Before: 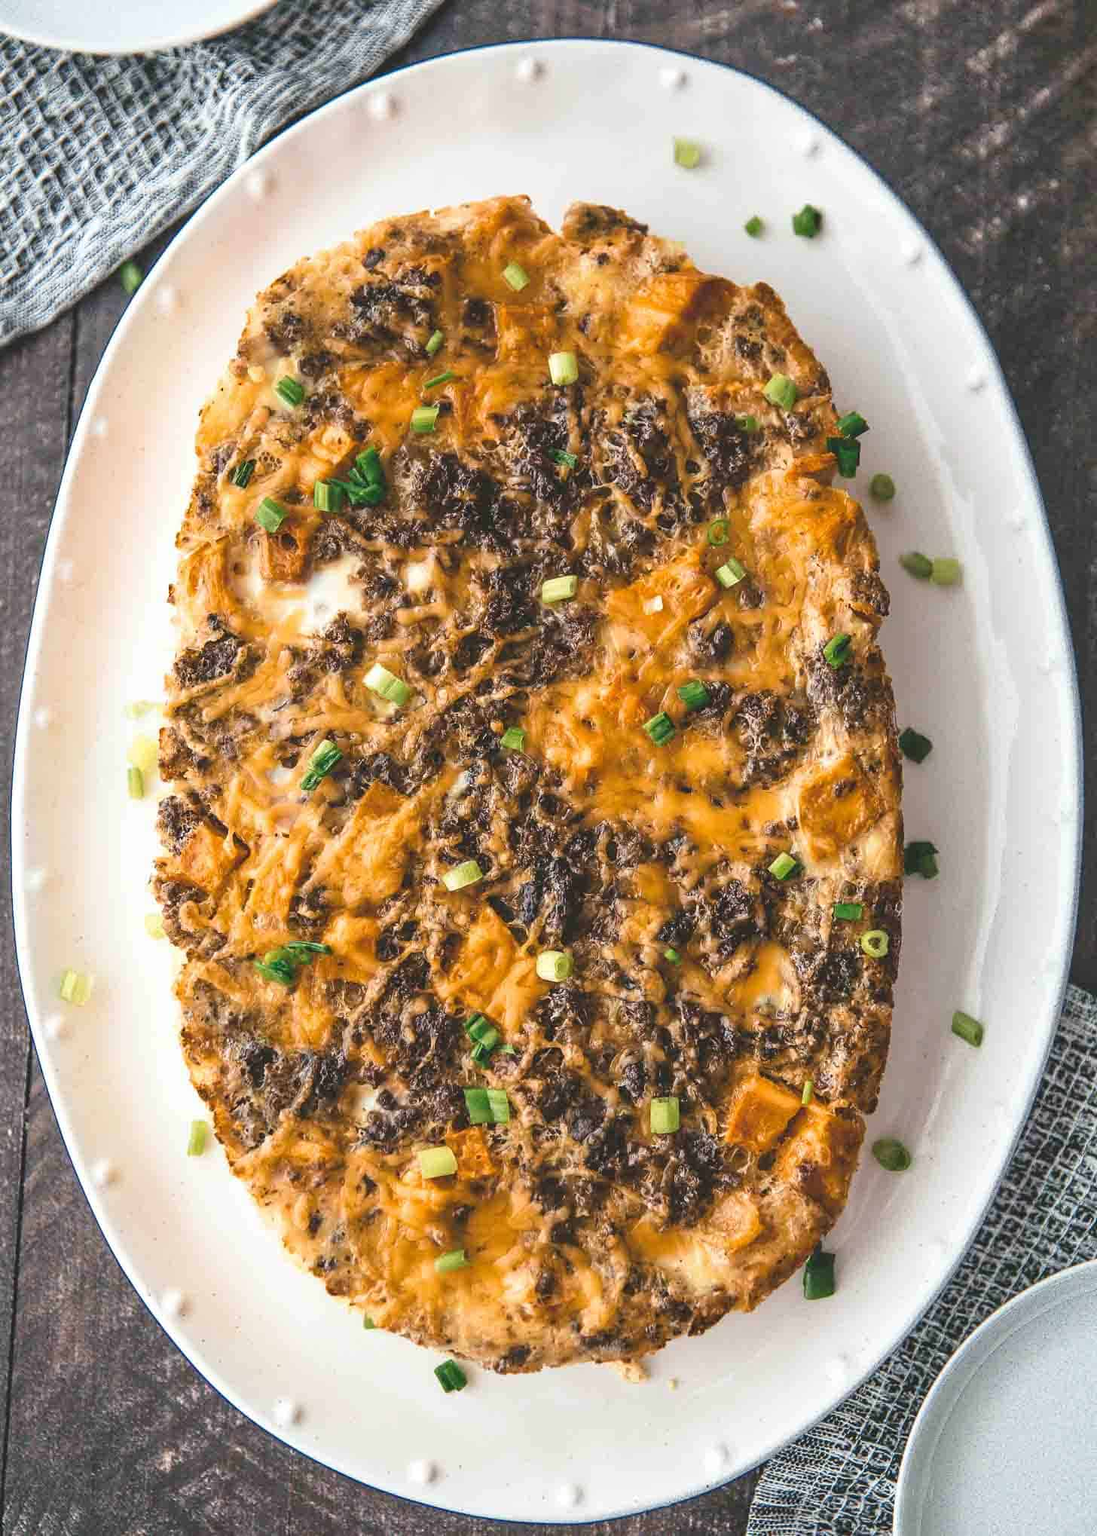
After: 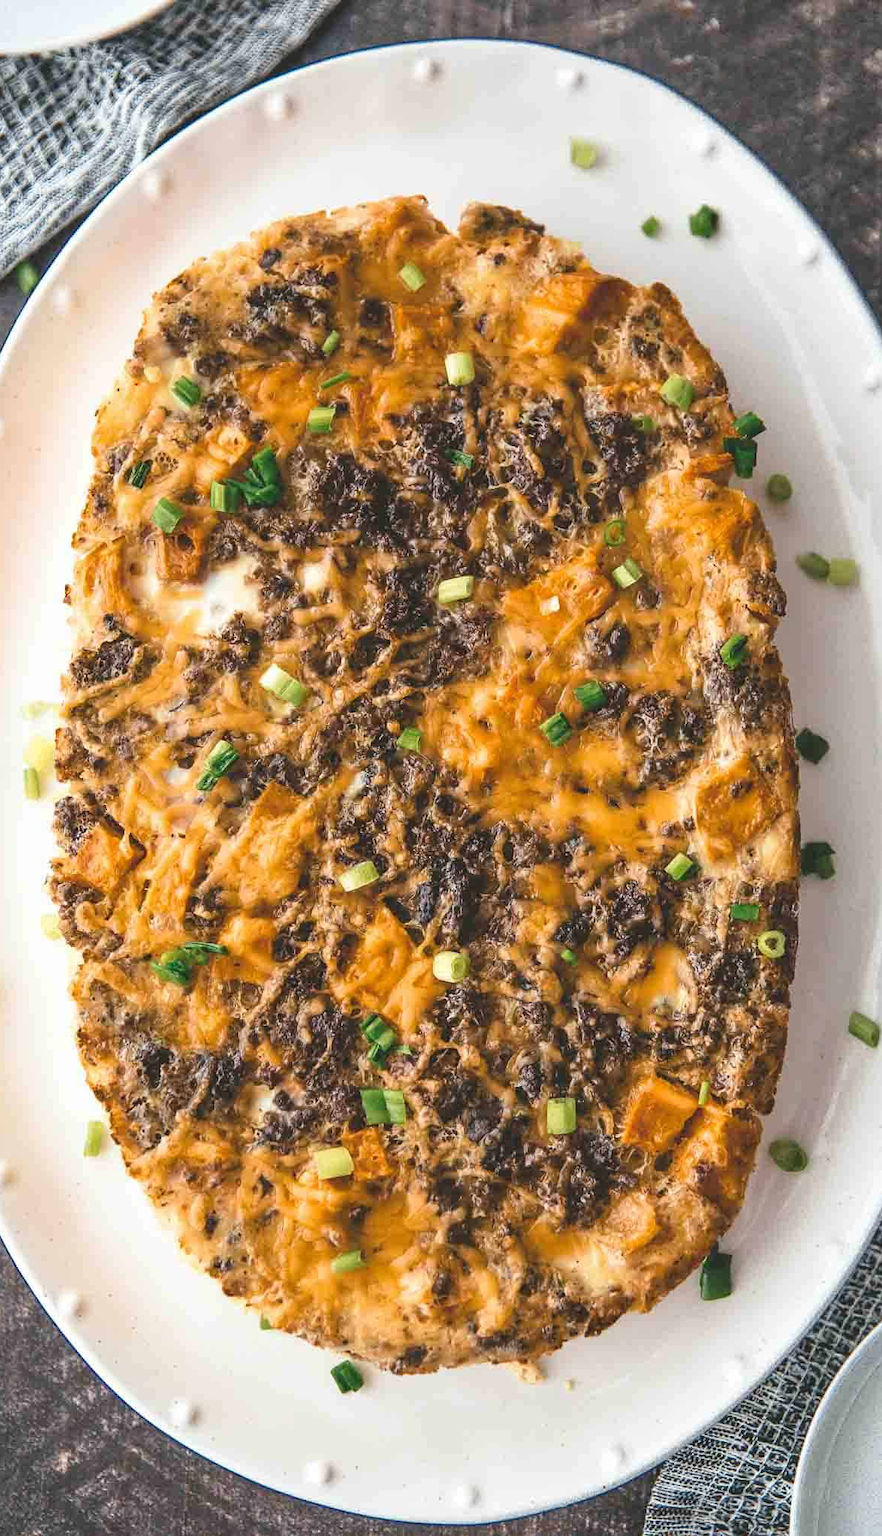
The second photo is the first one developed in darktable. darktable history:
crop and rotate: left 9.492%, right 10.109%
